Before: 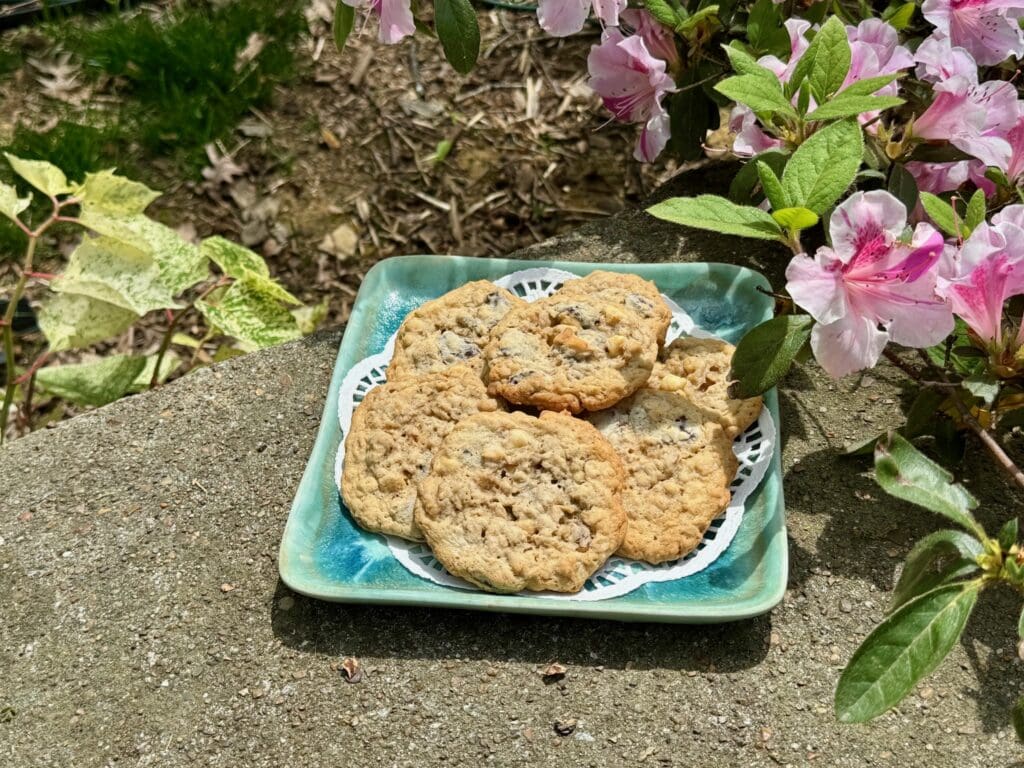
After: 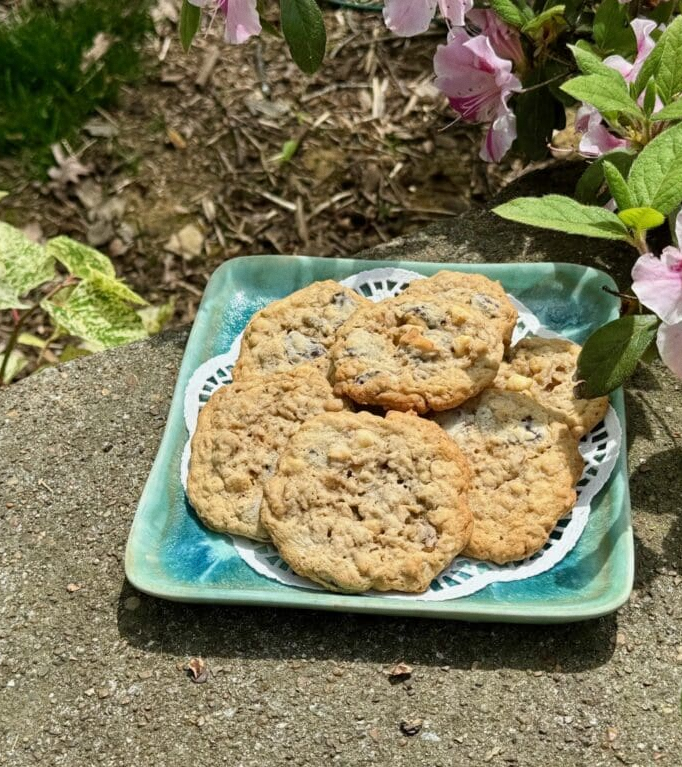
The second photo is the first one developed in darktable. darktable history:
grain: coarseness 14.57 ISO, strength 8.8%
crop and rotate: left 15.055%, right 18.278%
